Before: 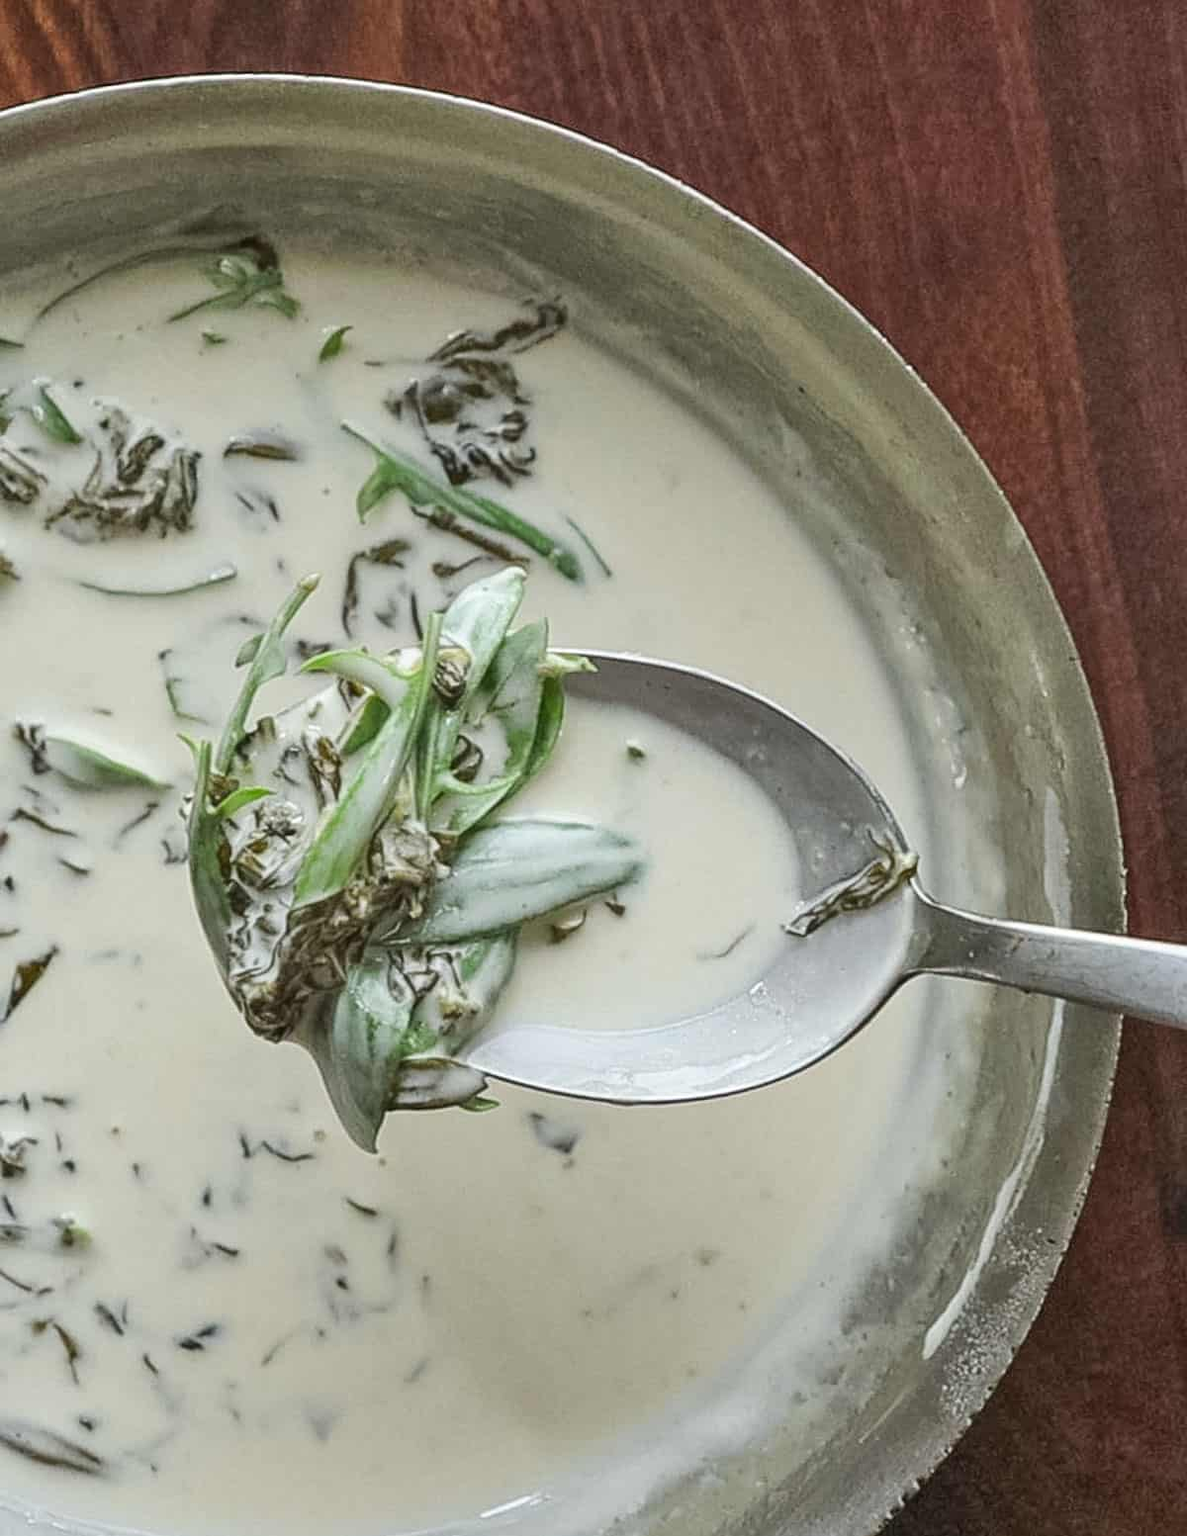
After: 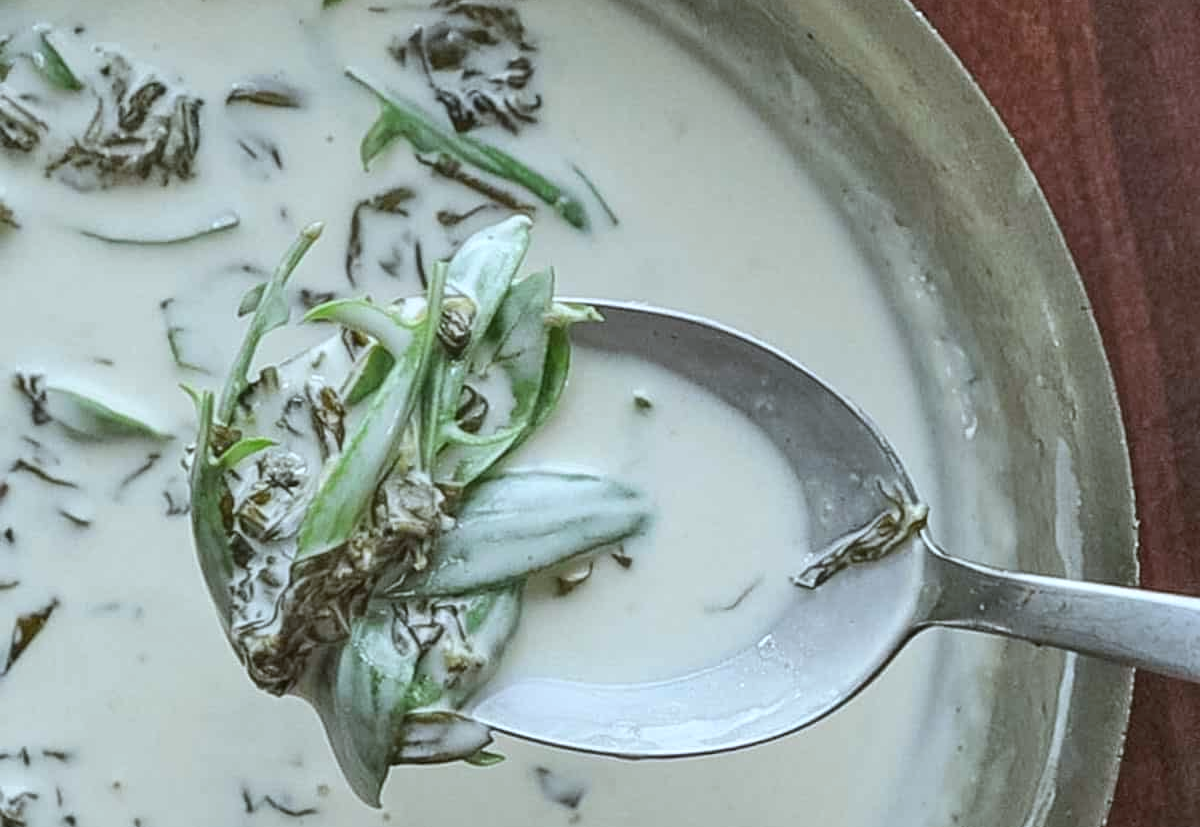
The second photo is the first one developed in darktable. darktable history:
color correction: highlights a* -4.12, highlights b* -10.77
crop and rotate: top 23.069%, bottom 23.678%
